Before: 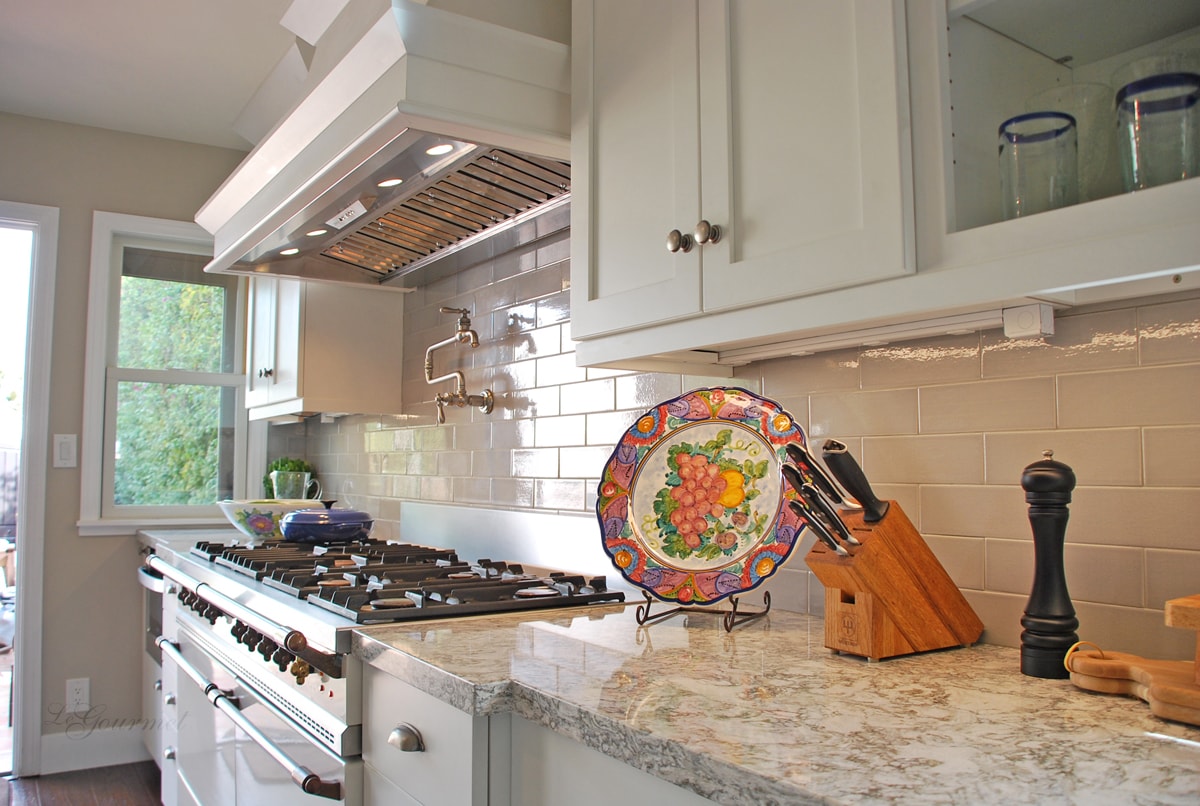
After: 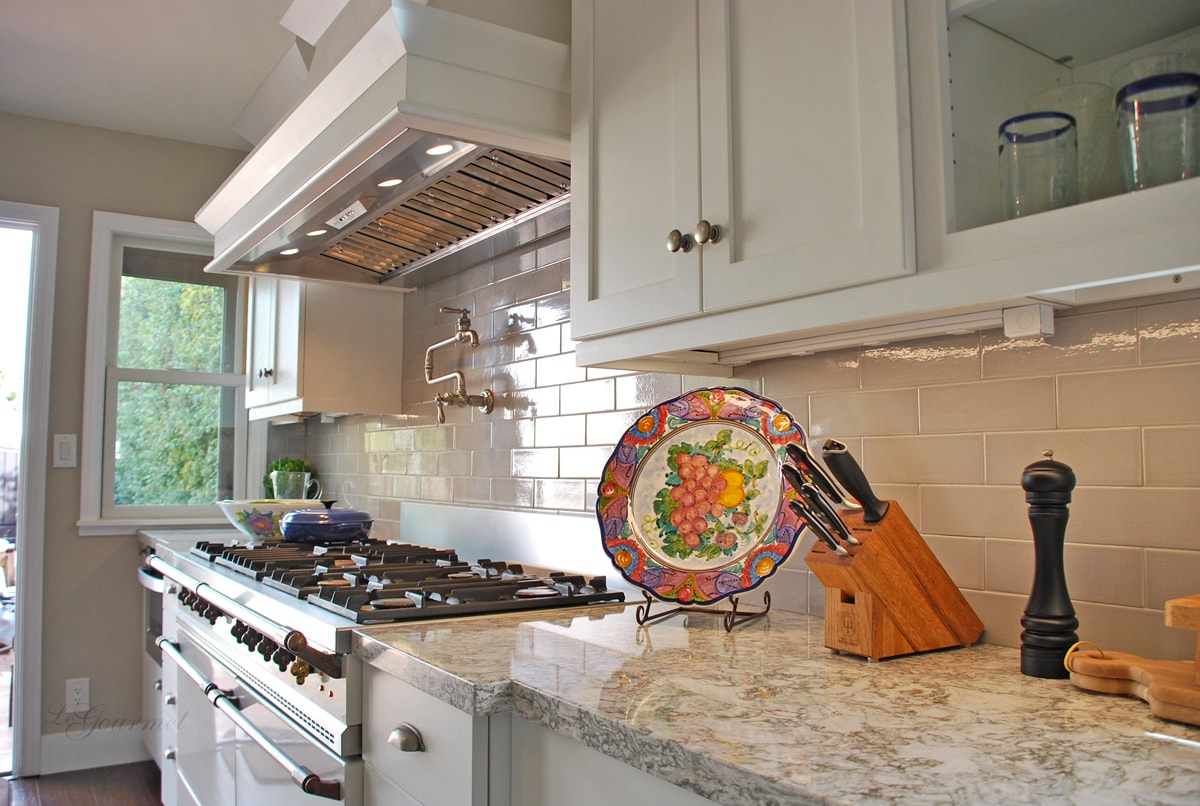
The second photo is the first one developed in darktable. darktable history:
exposure: black level correction 0.001, compensate highlight preservation false
shadows and highlights: soften with gaussian
